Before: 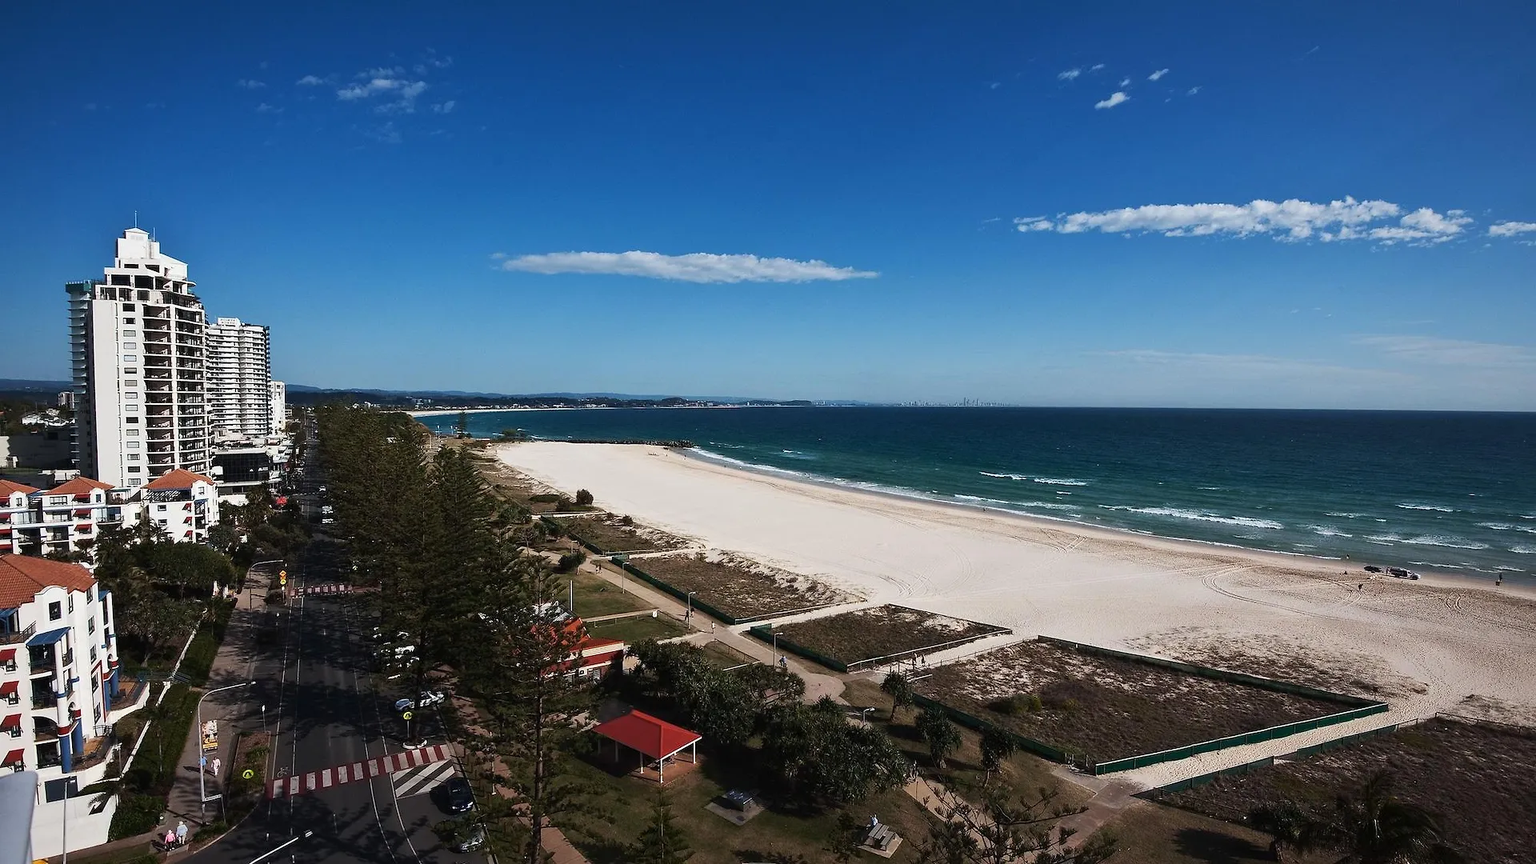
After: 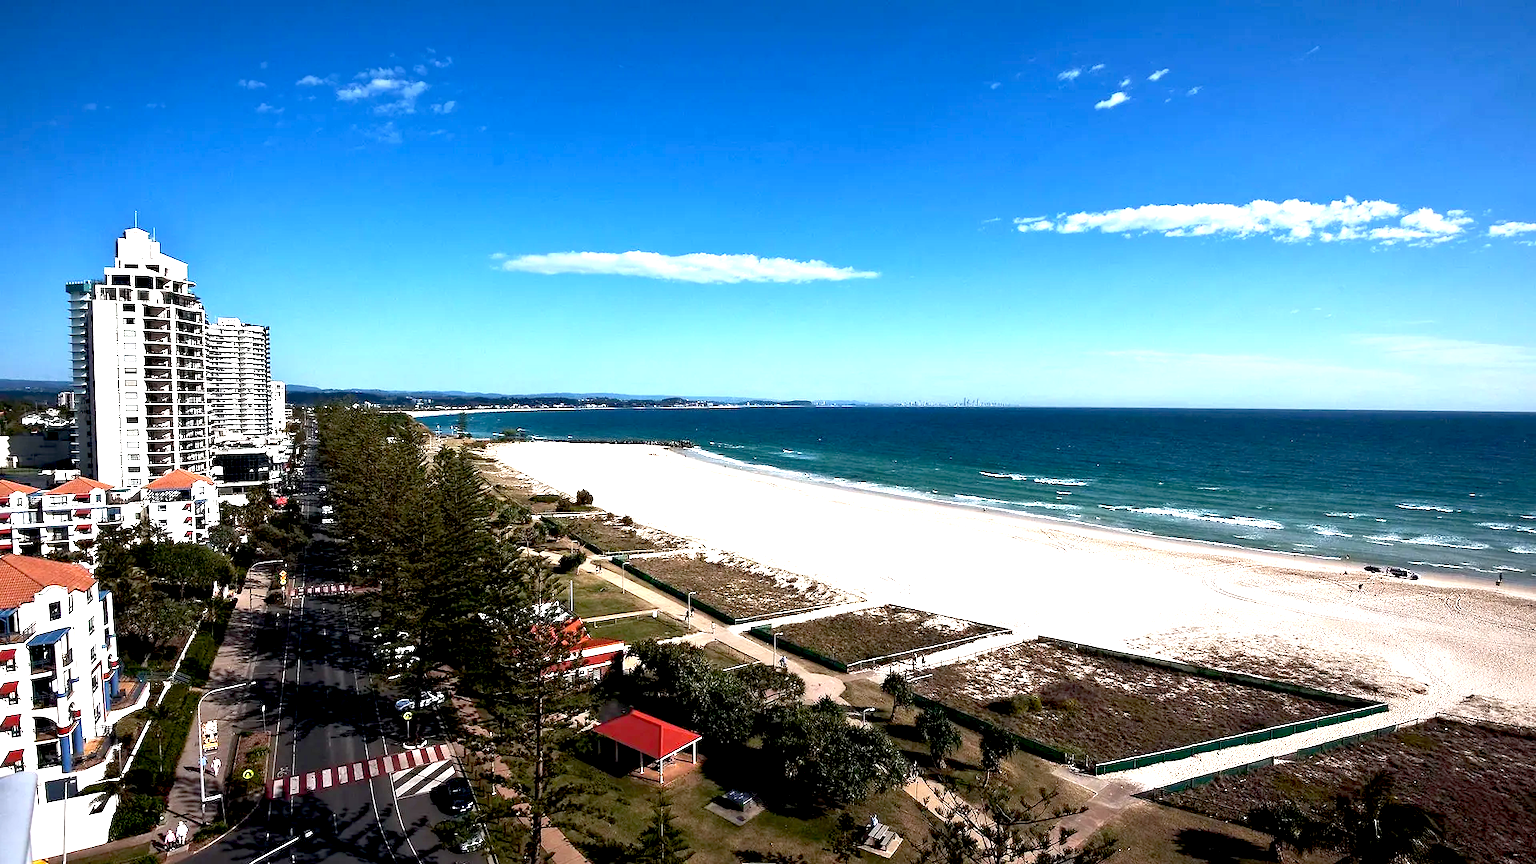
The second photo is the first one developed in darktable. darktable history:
tone equalizer: on, module defaults
exposure: black level correction 0.009, exposure 1.425 EV, compensate highlight preservation false
